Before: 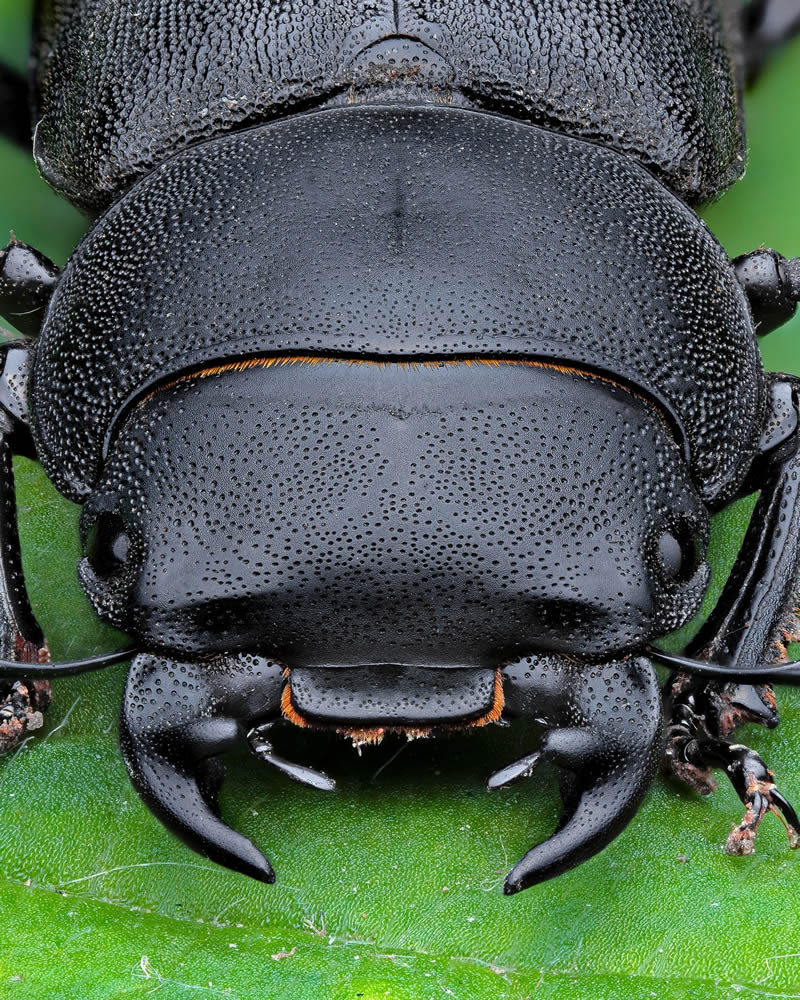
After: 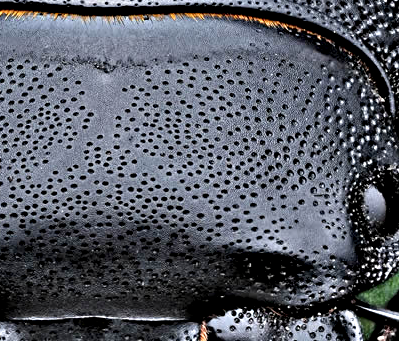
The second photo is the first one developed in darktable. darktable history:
contrast equalizer: octaves 7, y [[0.48, 0.654, 0.731, 0.706, 0.772, 0.382], [0.55 ×6], [0 ×6], [0 ×6], [0 ×6]]
crop: left 36.892%, top 34.773%, right 13.118%, bottom 31.041%
